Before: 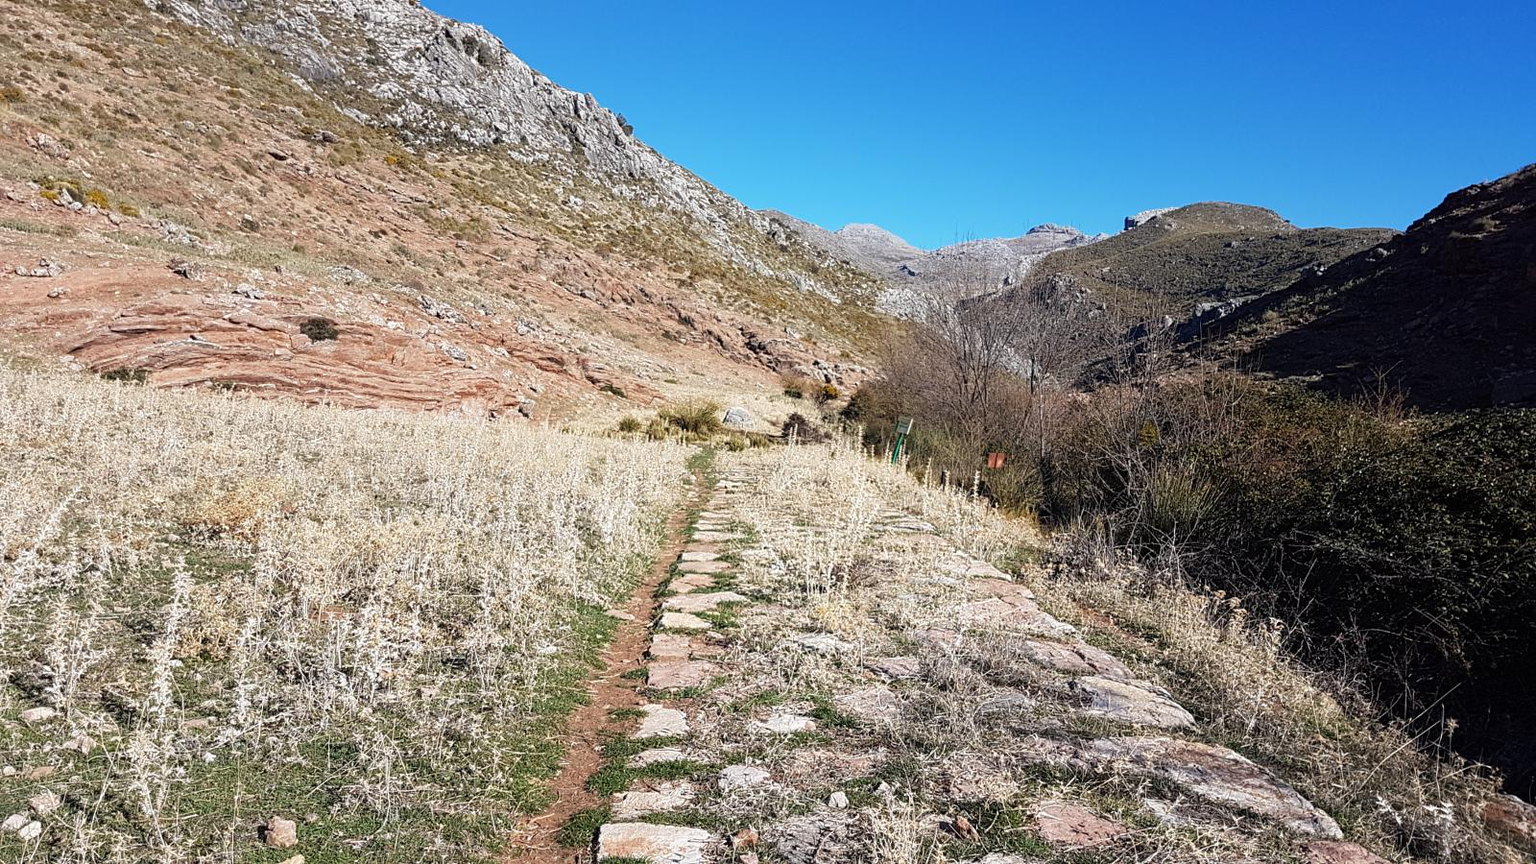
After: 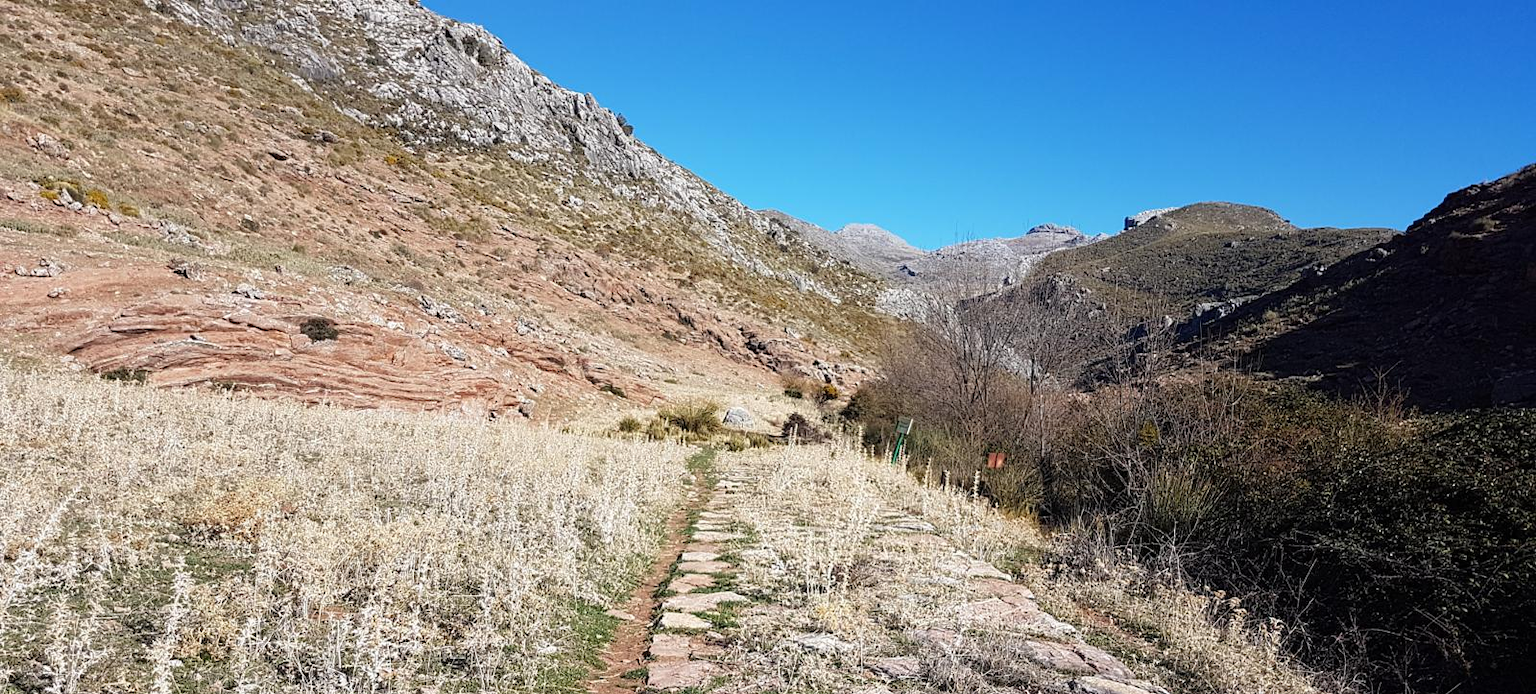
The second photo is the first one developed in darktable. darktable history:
levels: mode automatic
crop: bottom 19.573%
